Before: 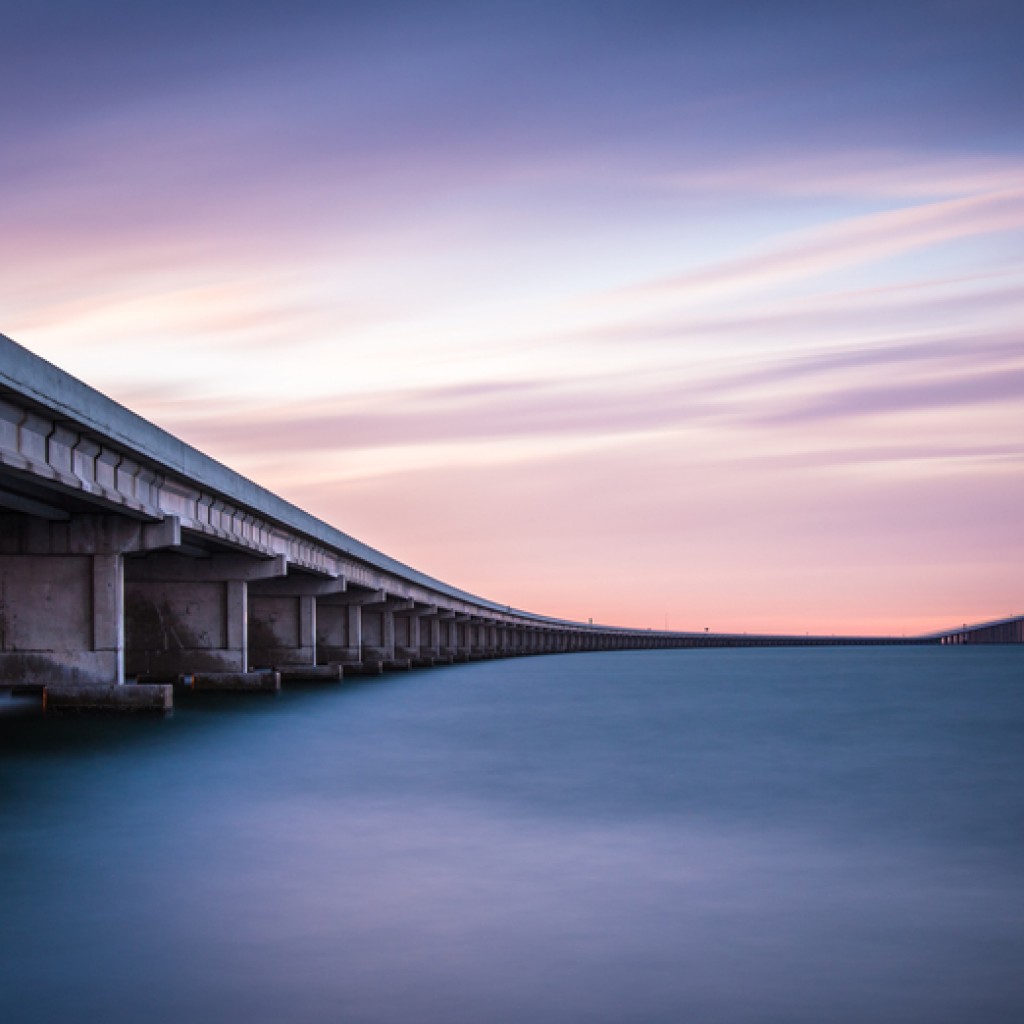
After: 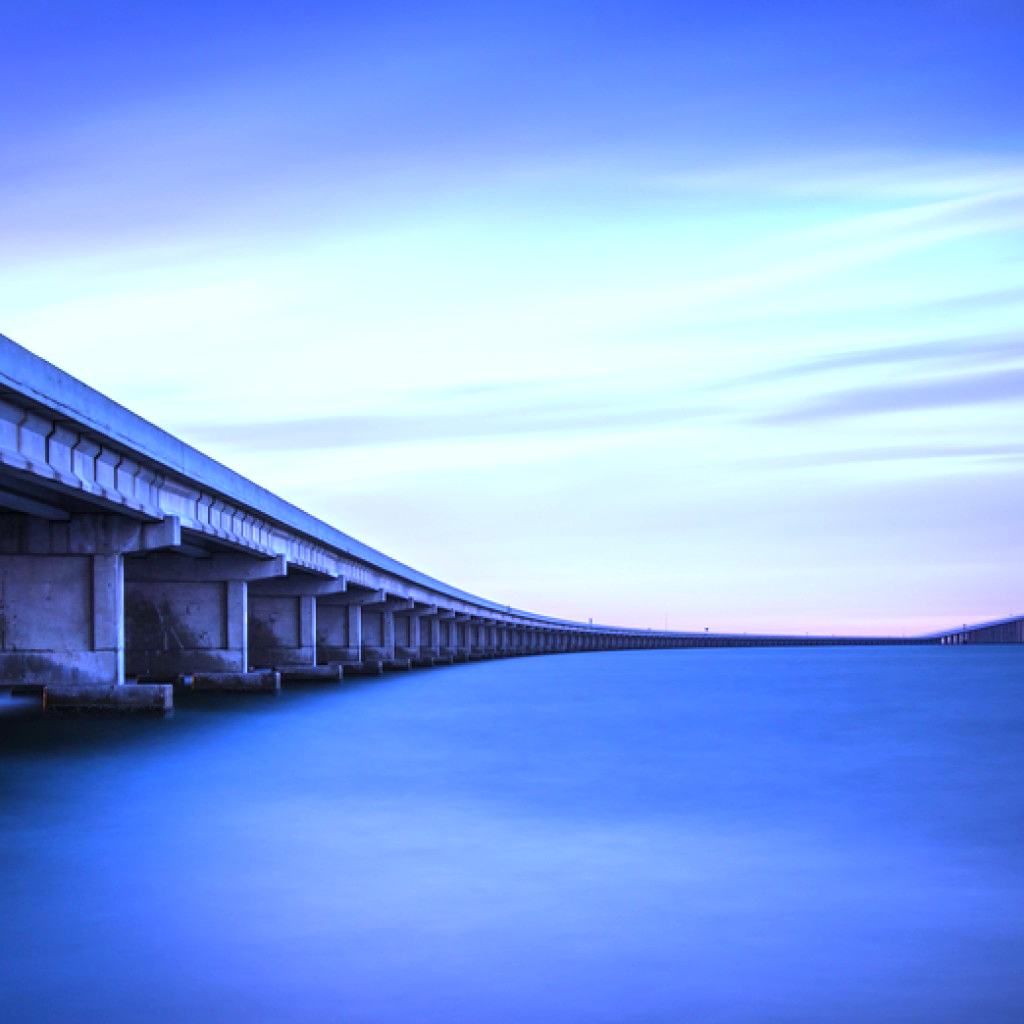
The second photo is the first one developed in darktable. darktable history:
white balance: red 0.766, blue 1.537
exposure: black level correction 0, exposure 0.7 EV, compensate exposure bias true, compensate highlight preservation false
